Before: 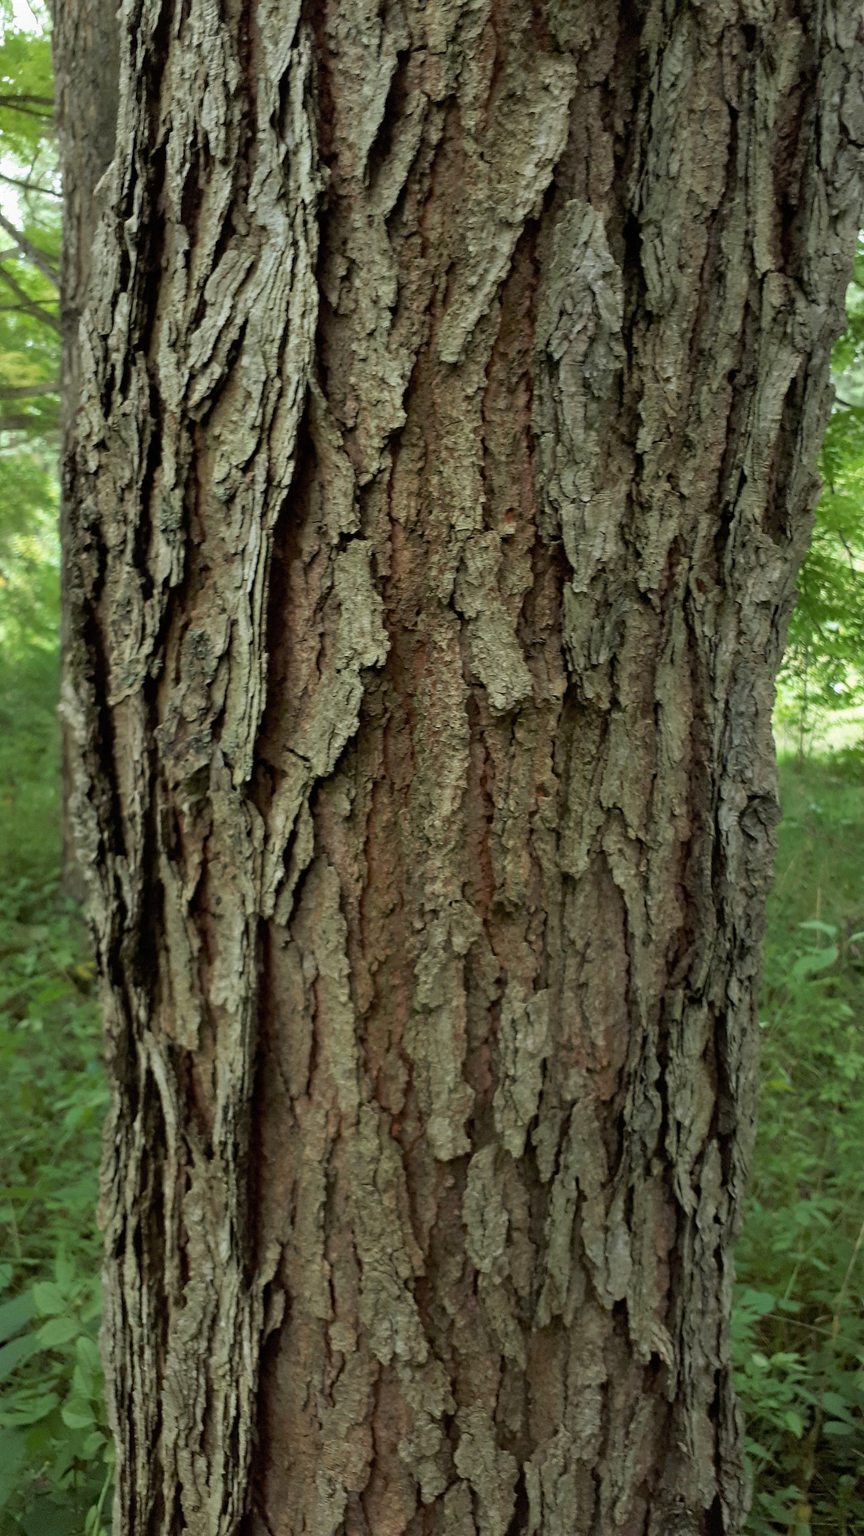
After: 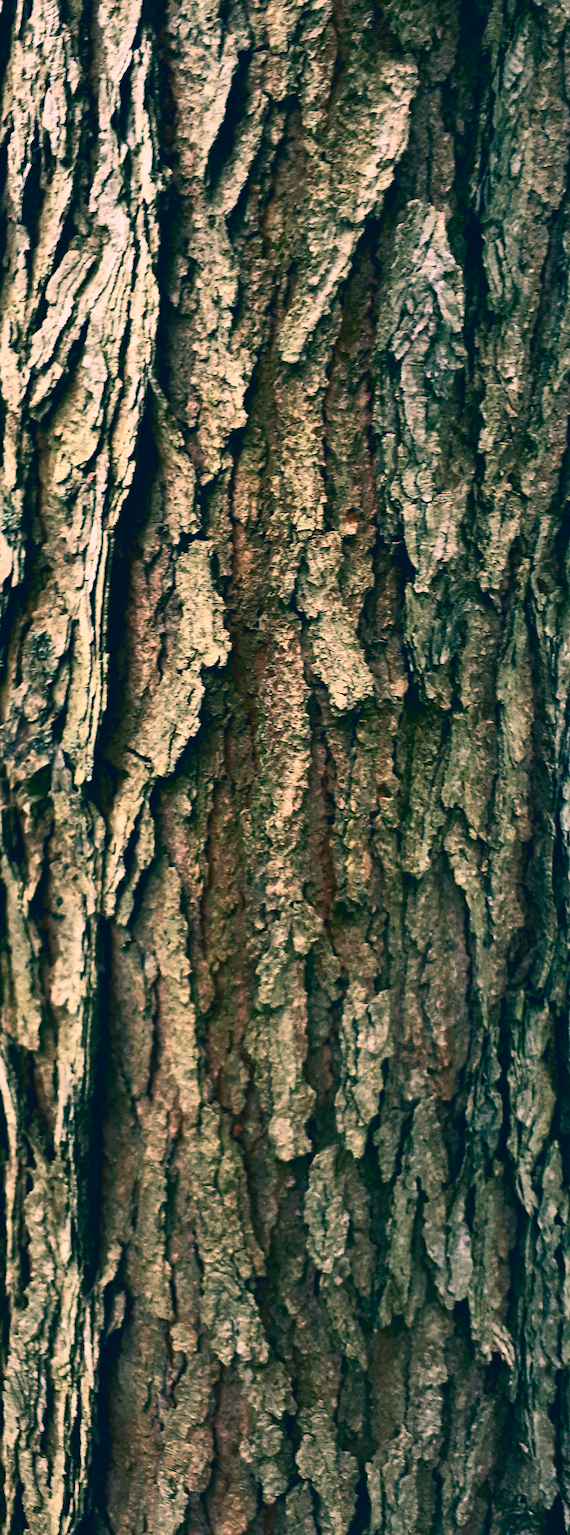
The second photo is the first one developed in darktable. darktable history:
contrast brightness saturation: contrast 0.62, brightness 0.34, saturation 0.14
crop and rotate: left 18.442%, right 15.508%
color correction: highlights a* 17.03, highlights b* 0.205, shadows a* -15.38, shadows b* -14.56, saturation 1.5
